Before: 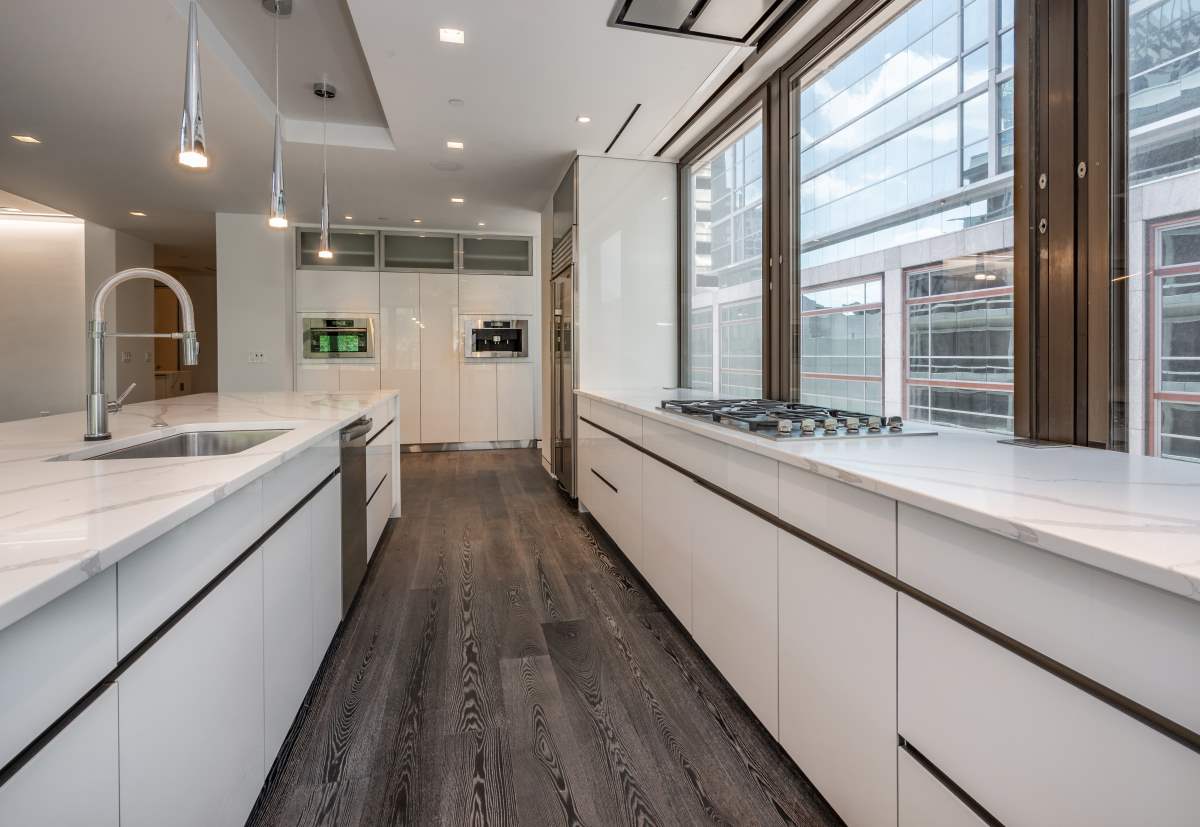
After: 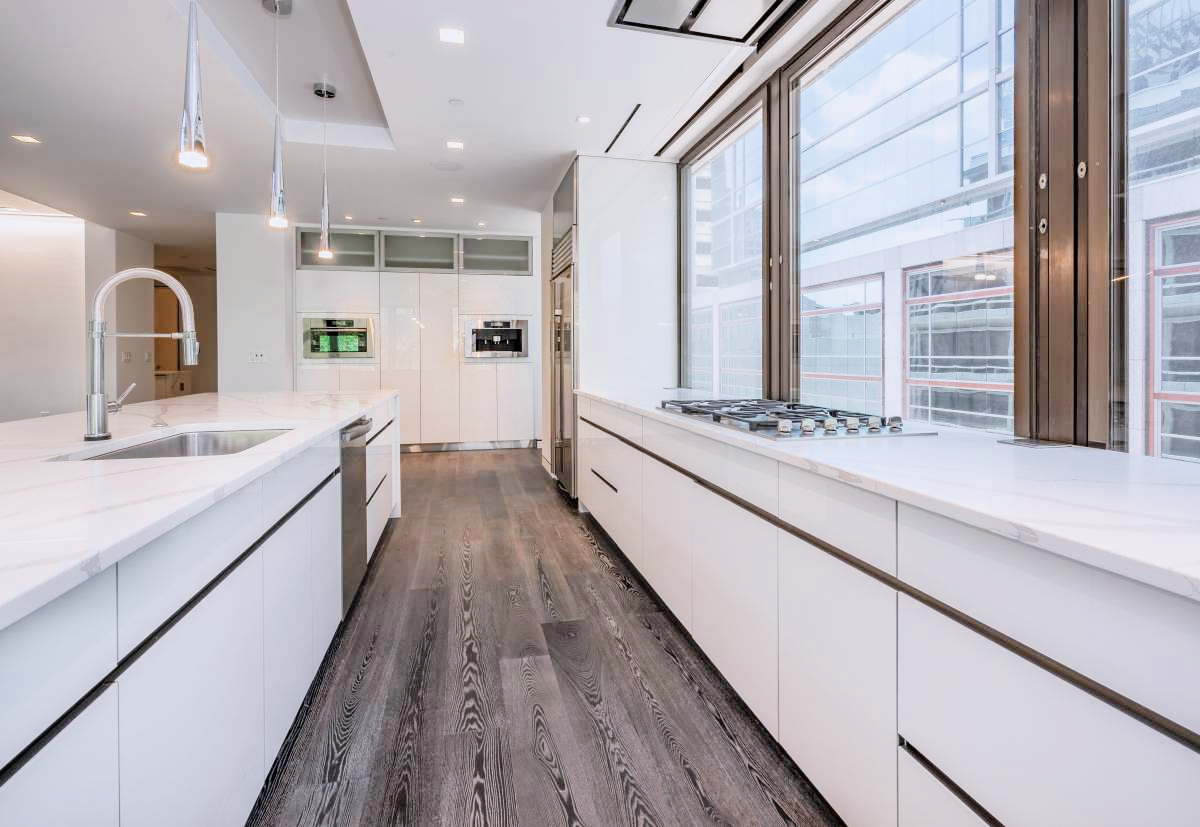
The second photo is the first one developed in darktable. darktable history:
color calibration: illuminant as shot in camera, x 0.358, y 0.373, temperature 4628.91 K
filmic rgb: black relative exposure -7.65 EV, white relative exposure 4.56 EV, hardness 3.61
exposure: black level correction 0, exposure 1.2 EV, compensate highlight preservation false
